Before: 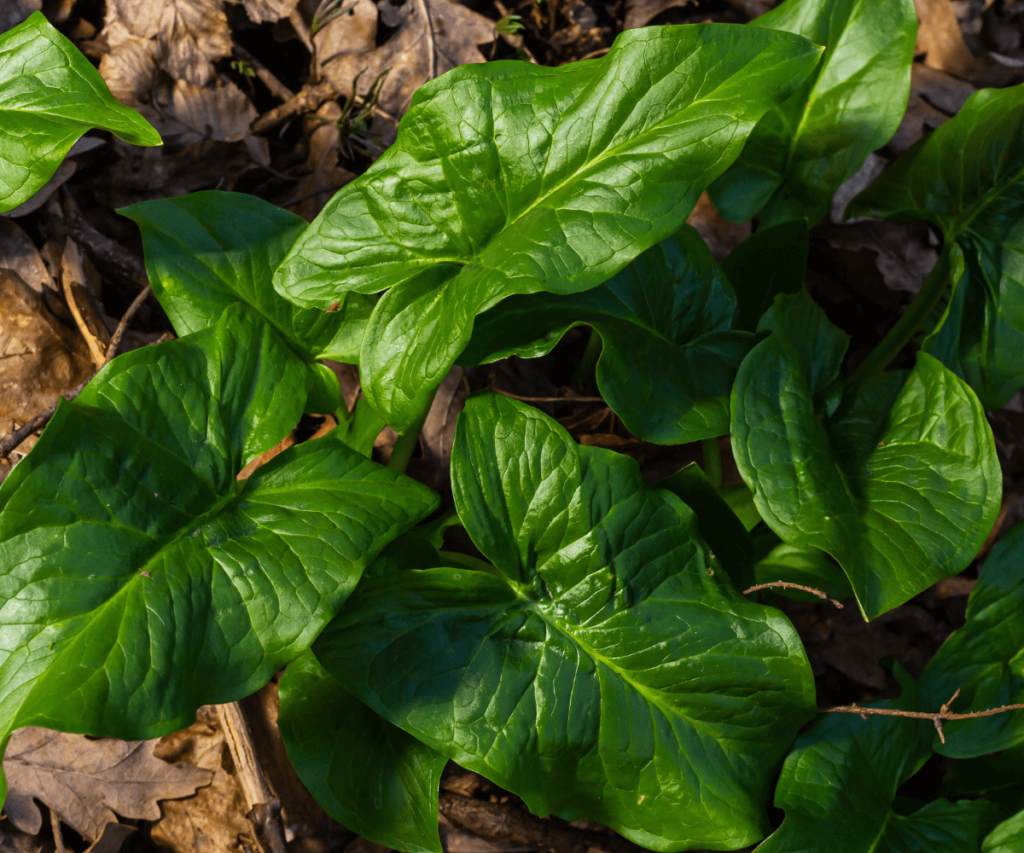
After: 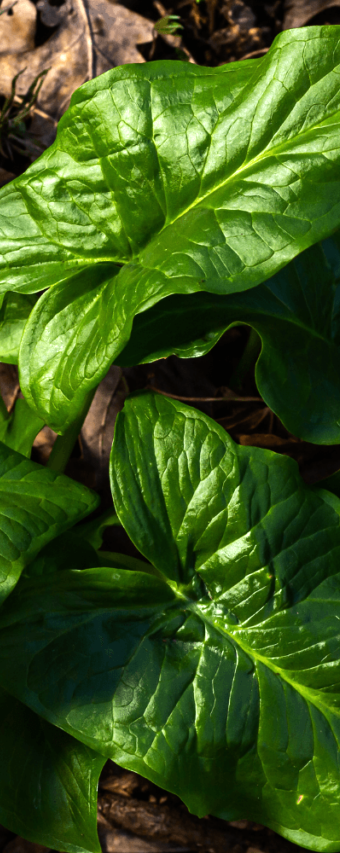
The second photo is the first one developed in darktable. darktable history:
tone equalizer: -8 EV -0.75 EV, -7 EV -0.7 EV, -6 EV -0.6 EV, -5 EV -0.4 EV, -3 EV 0.4 EV, -2 EV 0.6 EV, -1 EV 0.7 EV, +0 EV 0.75 EV, edges refinement/feathering 500, mask exposure compensation -1.57 EV, preserve details no
crop: left 33.36%, right 33.36%
